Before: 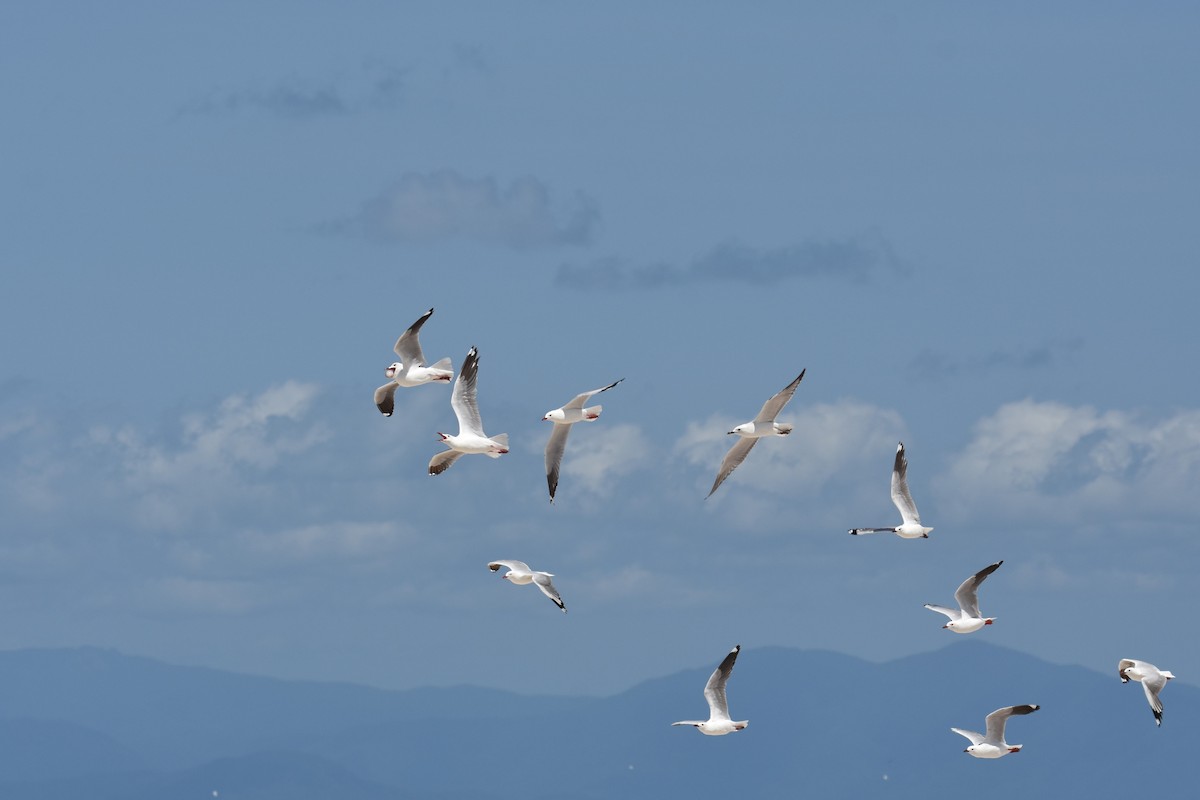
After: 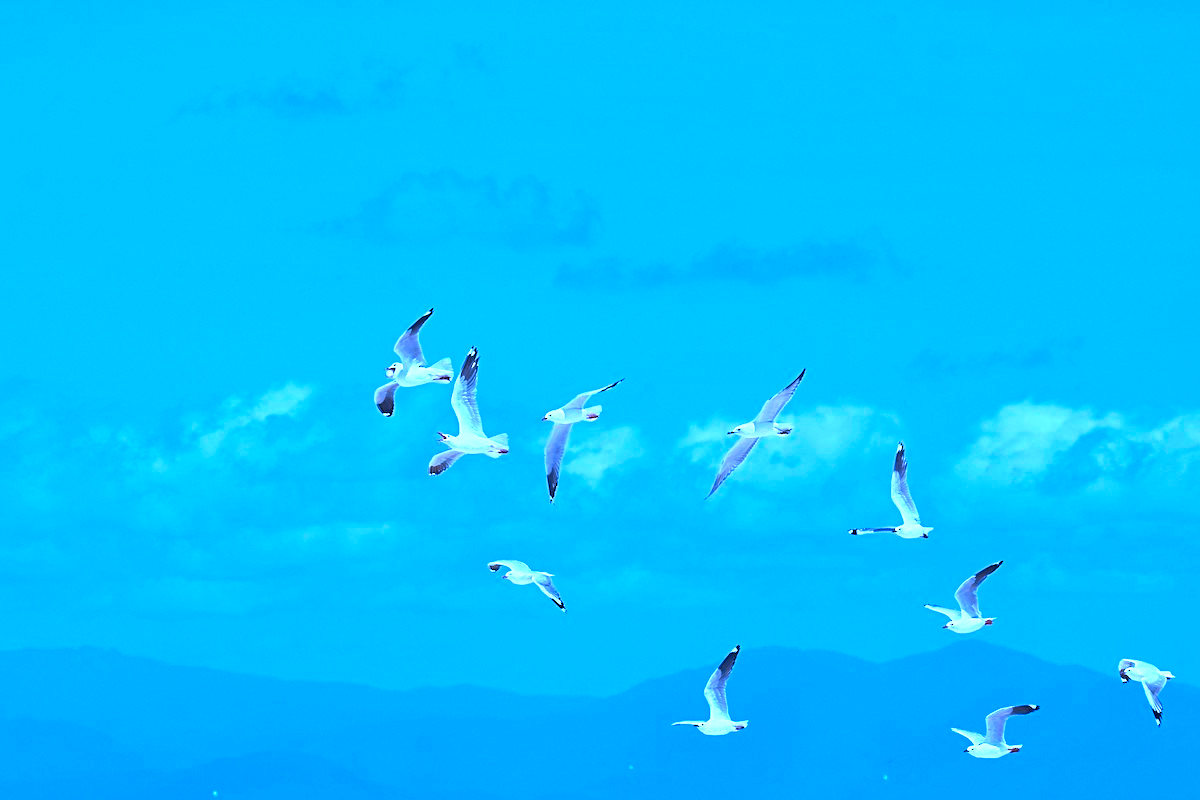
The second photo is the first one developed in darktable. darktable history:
sharpen: radius 2.213, amount 0.387, threshold 0.09
color calibration: illuminant as shot in camera, x 0.482, y 0.432, temperature 2429.45 K
exposure: black level correction 0, exposure 1.199 EV, compensate highlight preservation false
